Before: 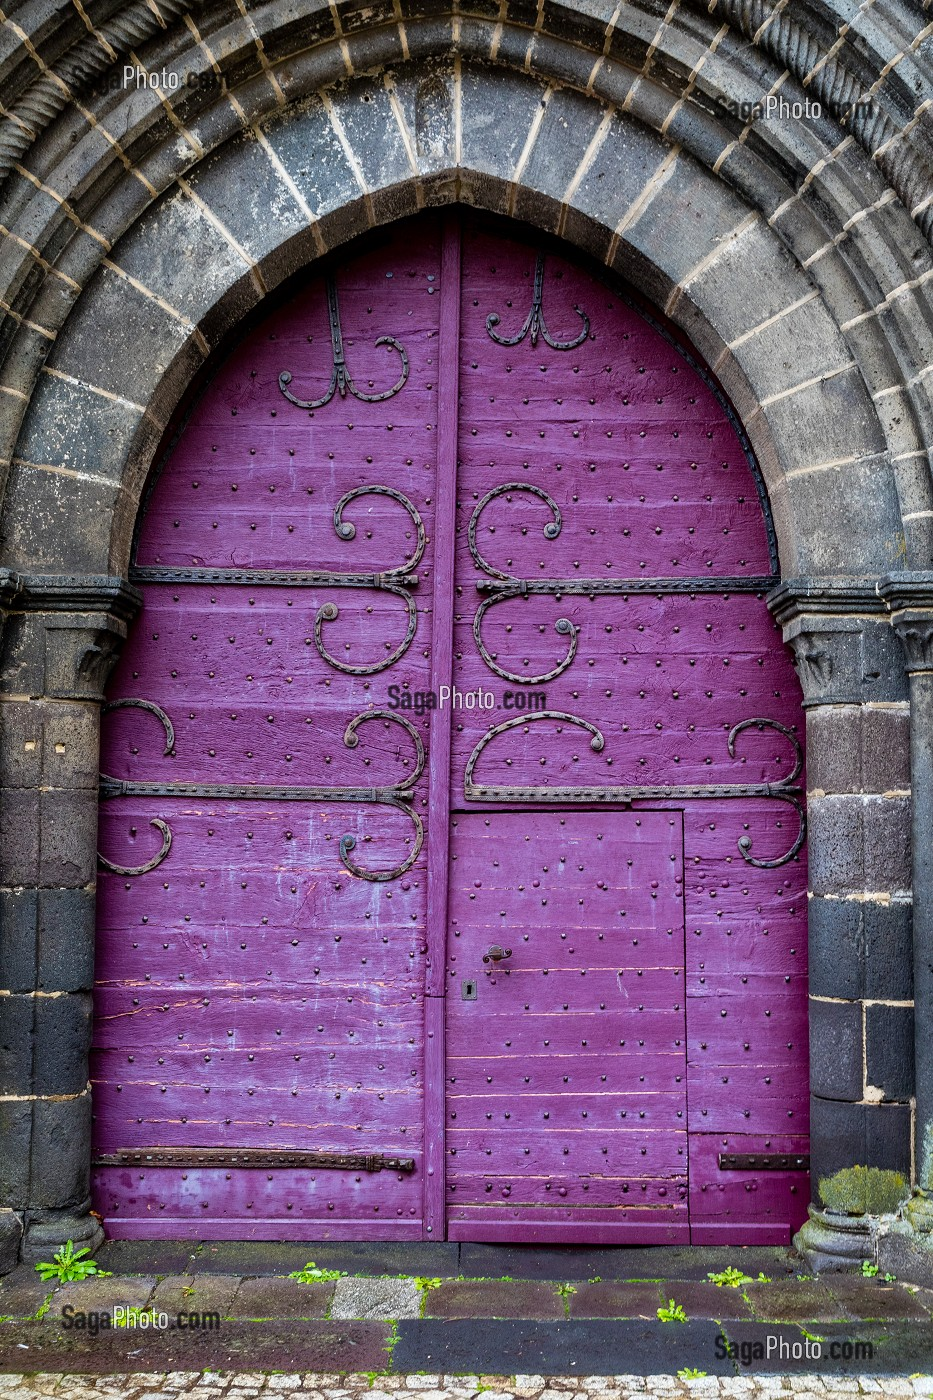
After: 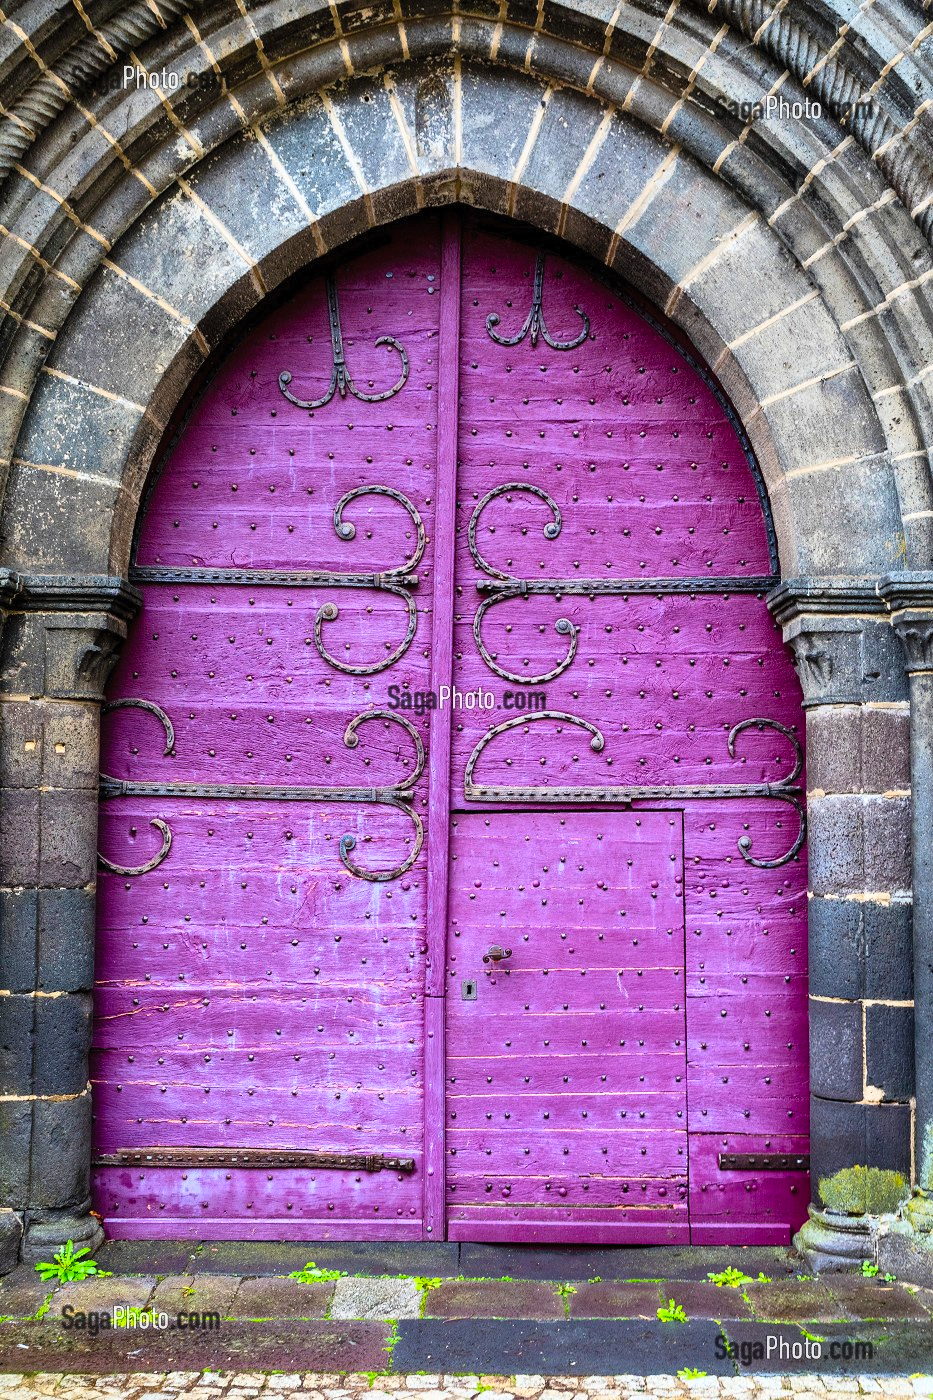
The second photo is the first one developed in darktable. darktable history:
contrast brightness saturation: contrast 0.245, brightness 0.257, saturation 0.393
